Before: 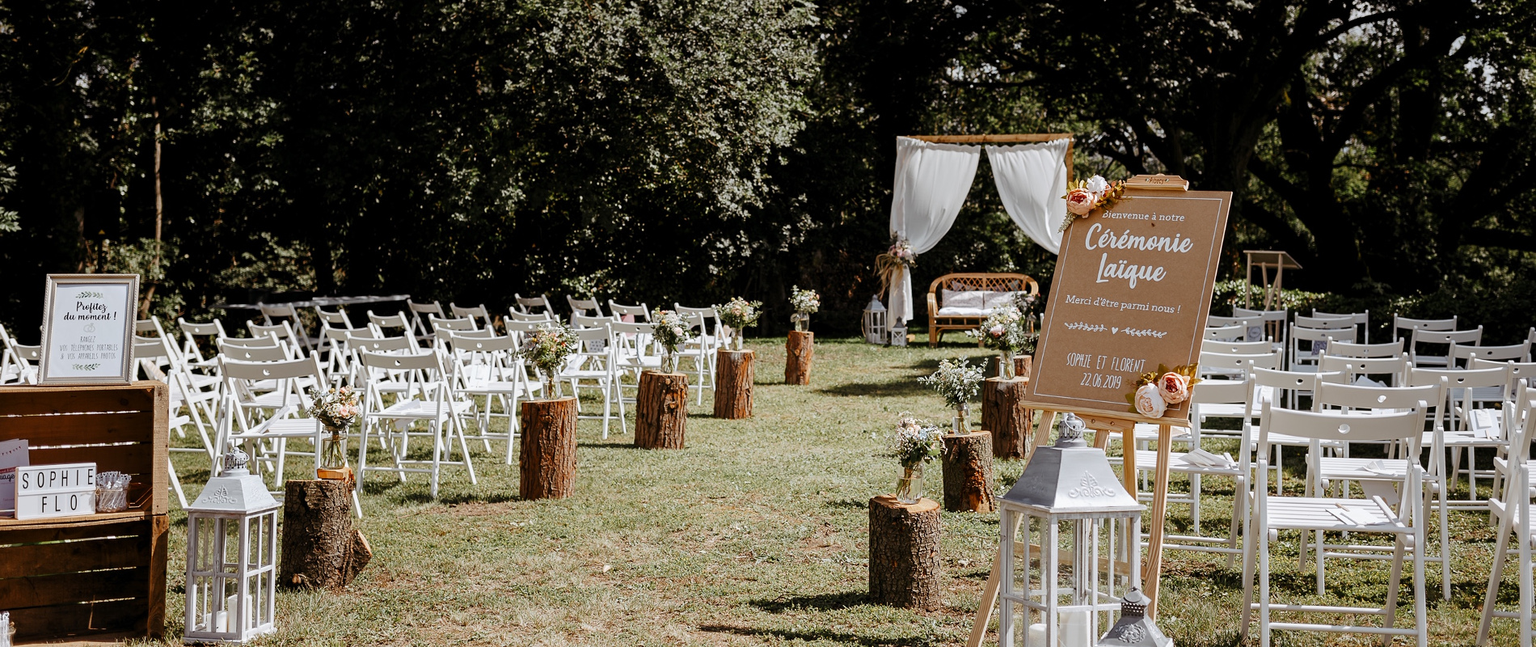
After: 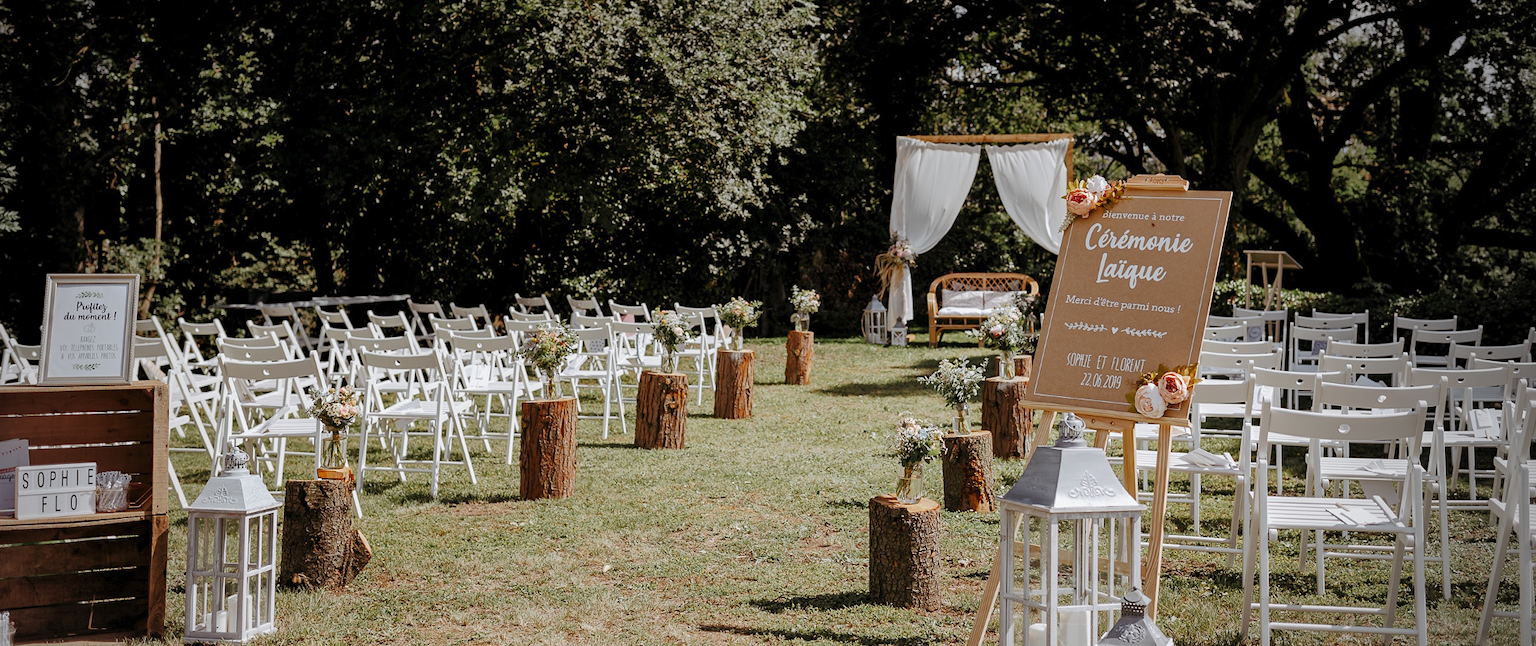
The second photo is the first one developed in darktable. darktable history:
shadows and highlights: on, module defaults
vignetting: fall-off start 67.12%, center (-0.036, 0.154), width/height ratio 1.017, unbound false
